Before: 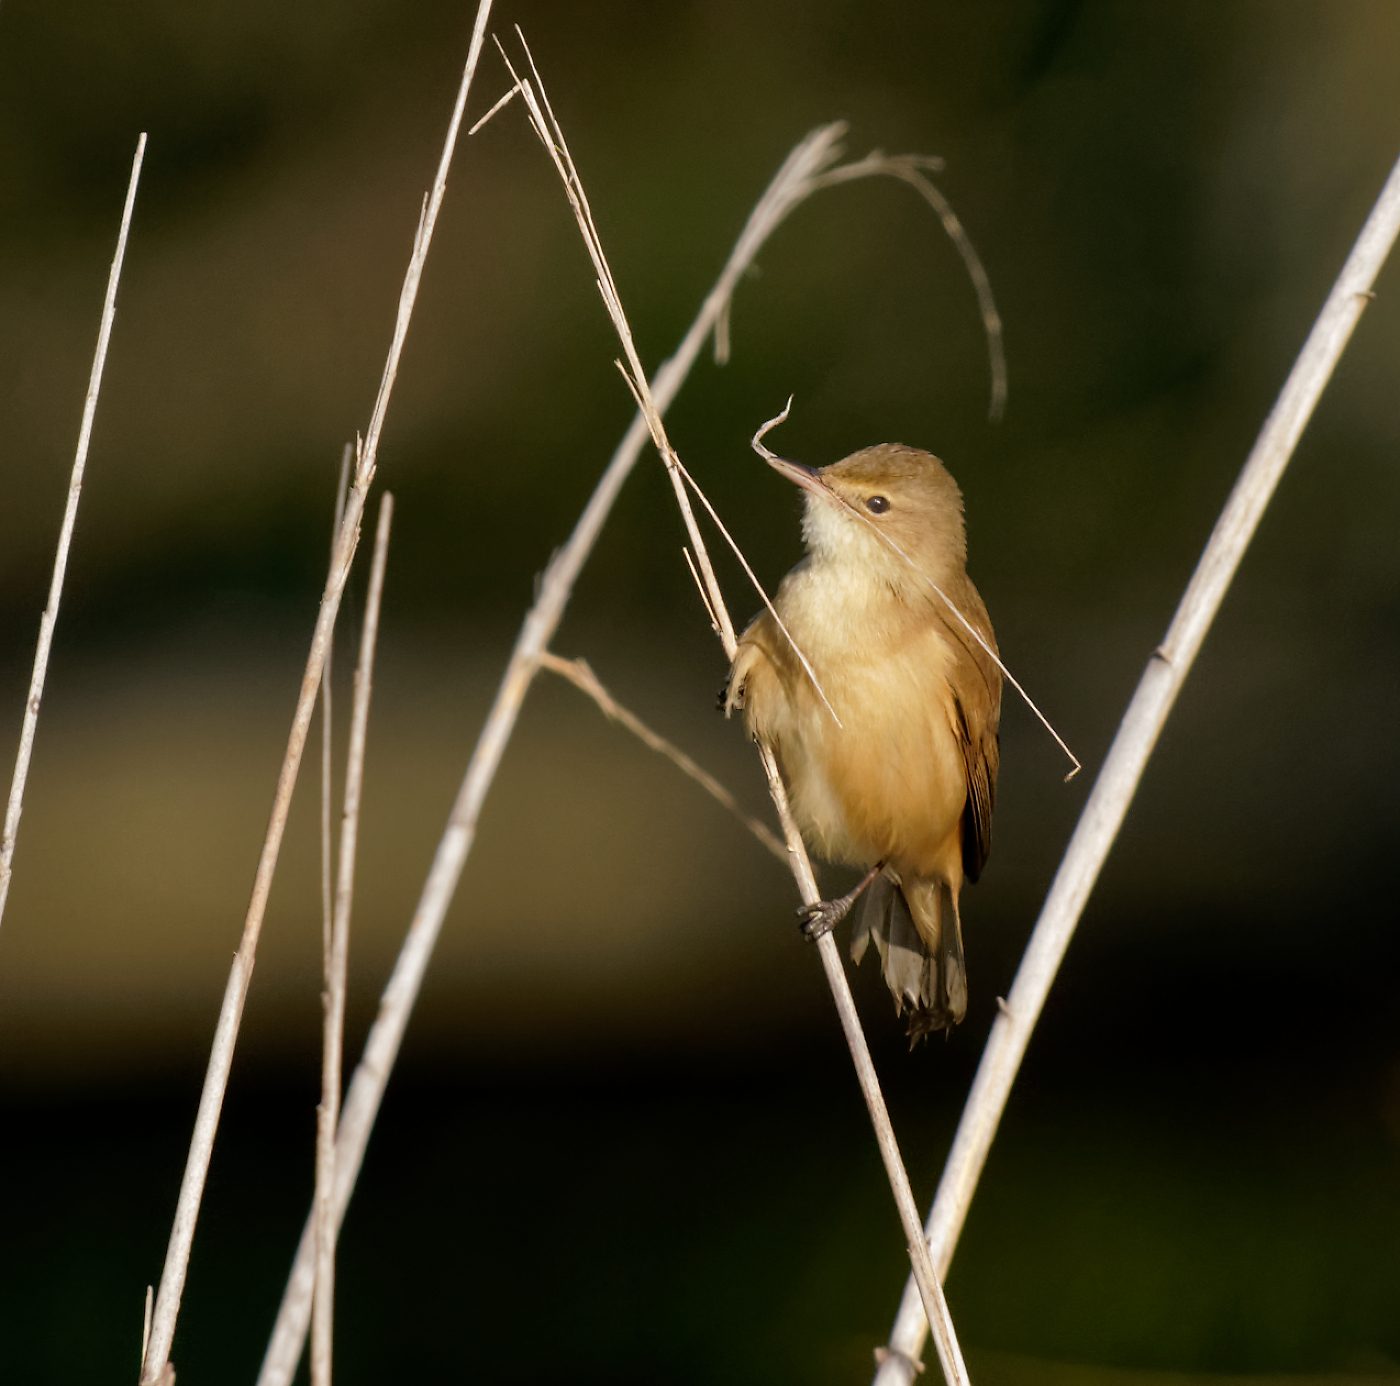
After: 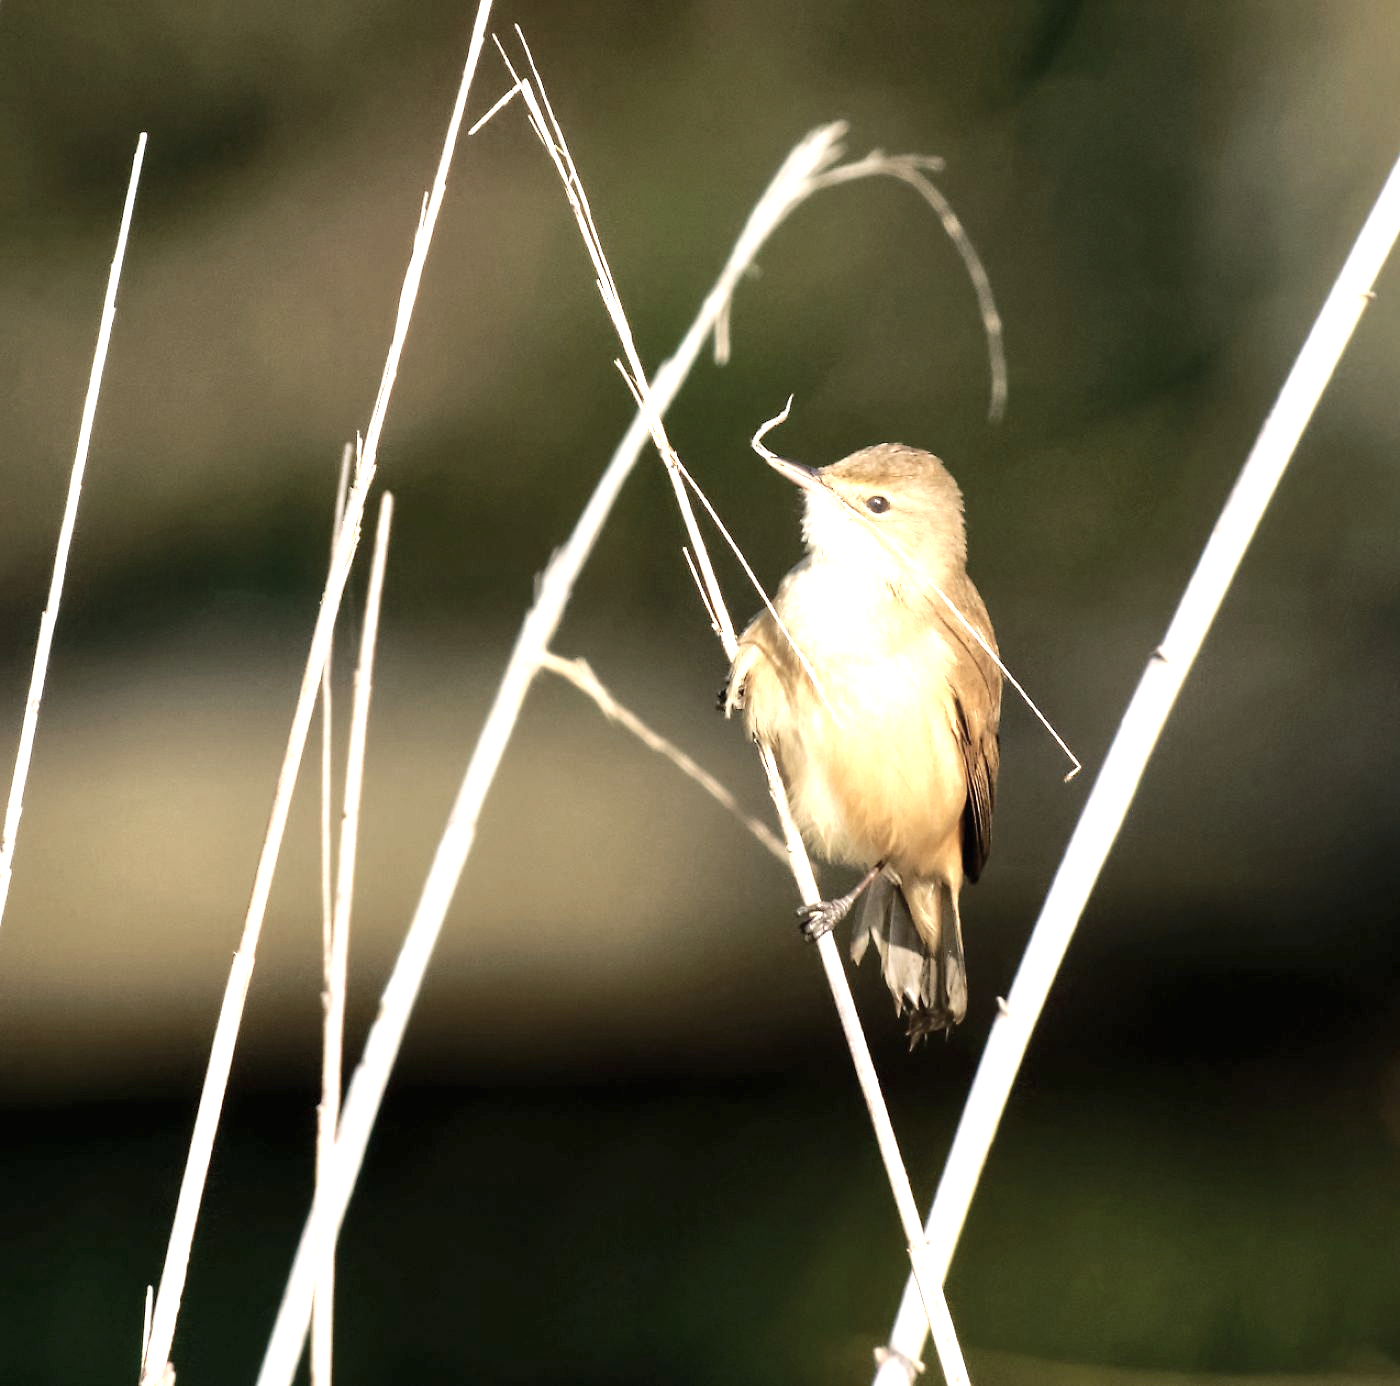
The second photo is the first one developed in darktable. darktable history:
exposure: black level correction 0, exposure 1.686 EV, compensate highlight preservation false
contrast brightness saturation: contrast 0.098, saturation -0.363
